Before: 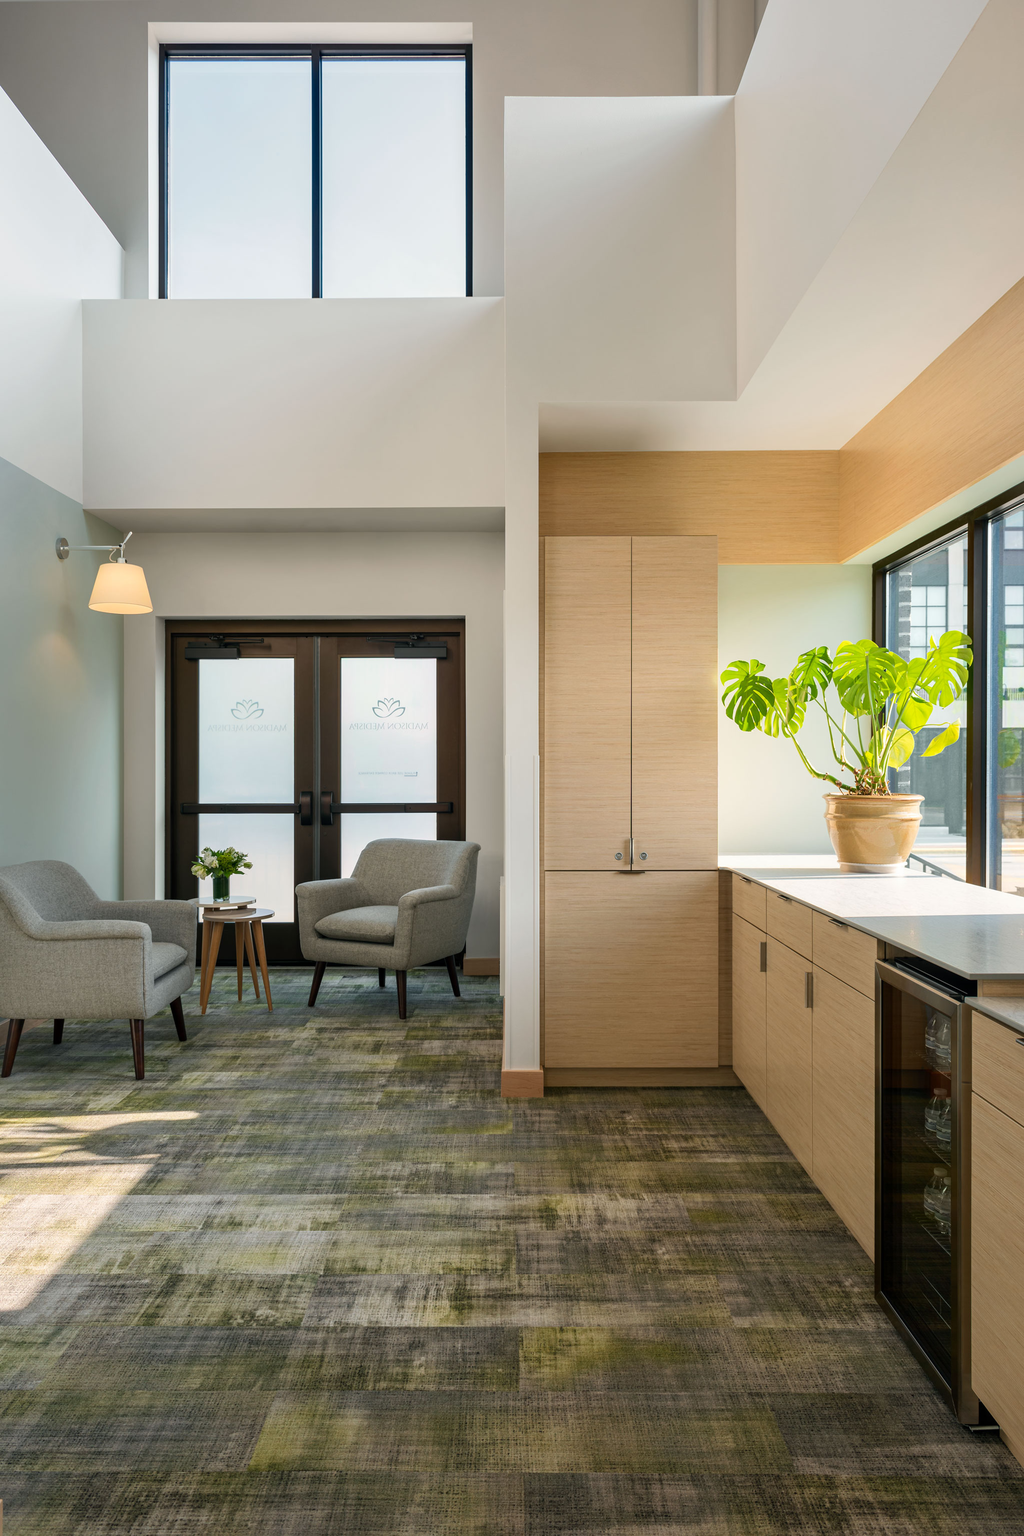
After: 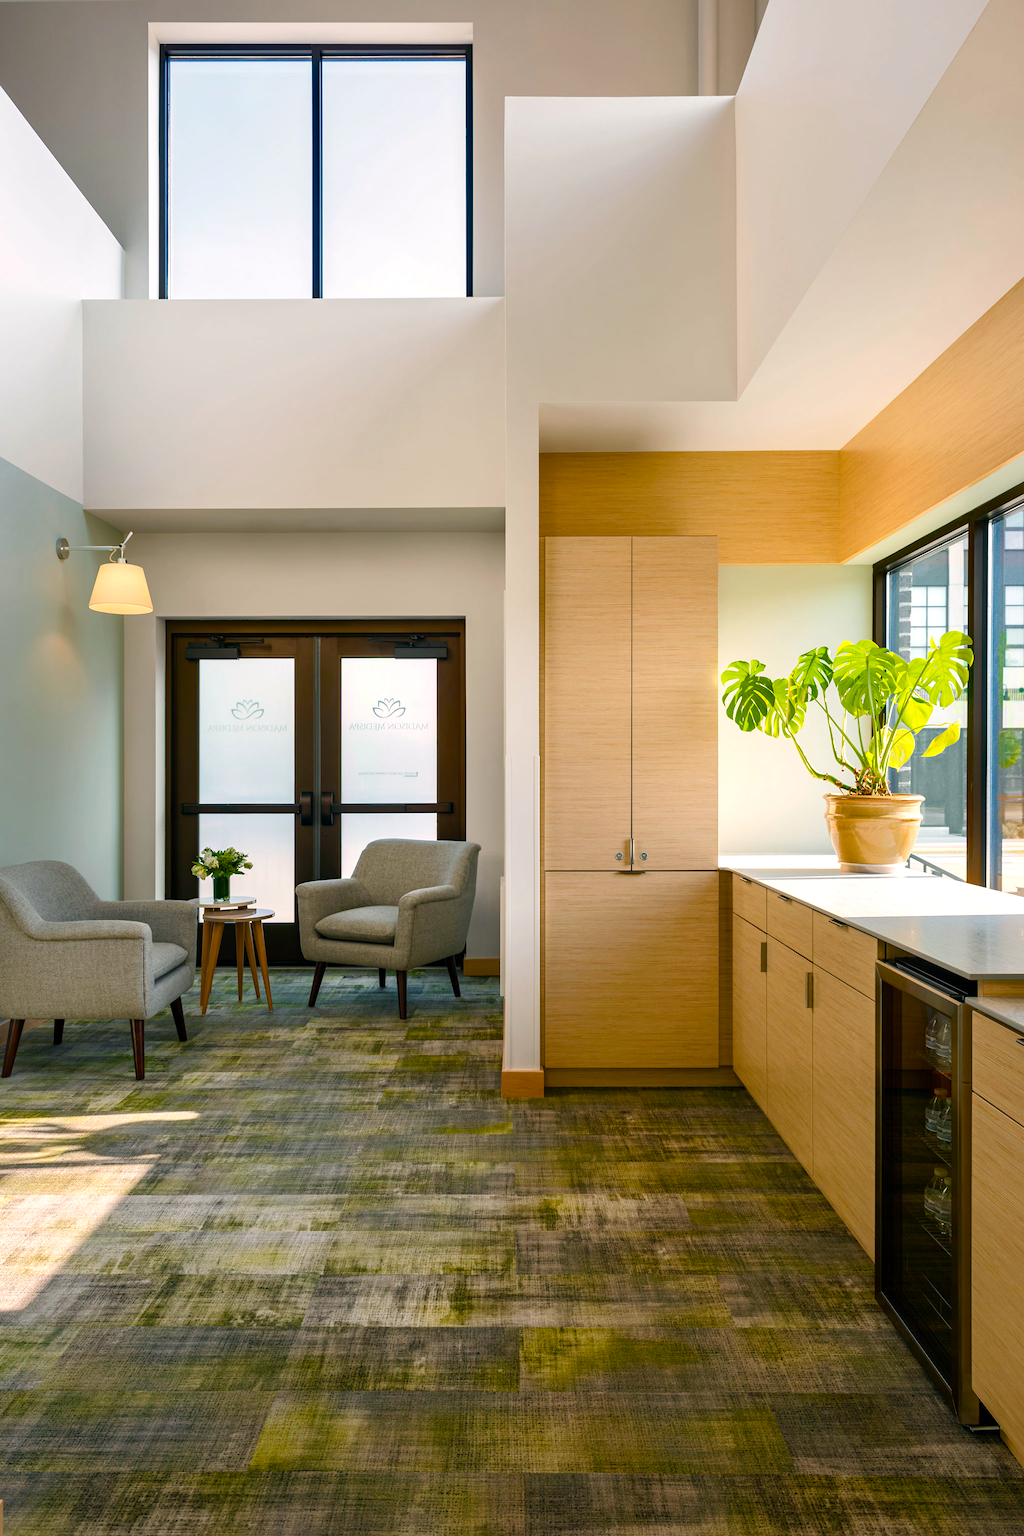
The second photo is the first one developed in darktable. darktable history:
color balance rgb: highlights gain › chroma 0.891%, highlights gain › hue 24.32°, perceptual saturation grading › global saturation 20%, perceptual saturation grading › highlights -25.703%, perceptual saturation grading › shadows 50.315%, global vibrance 35.706%, contrast 9.961%
